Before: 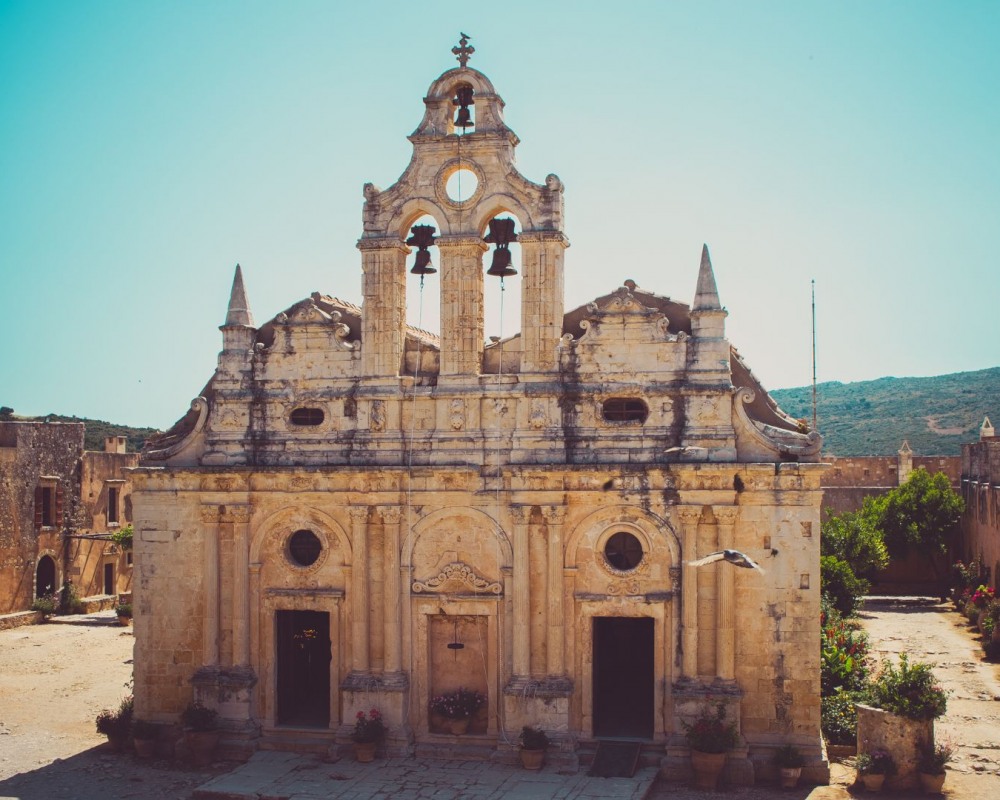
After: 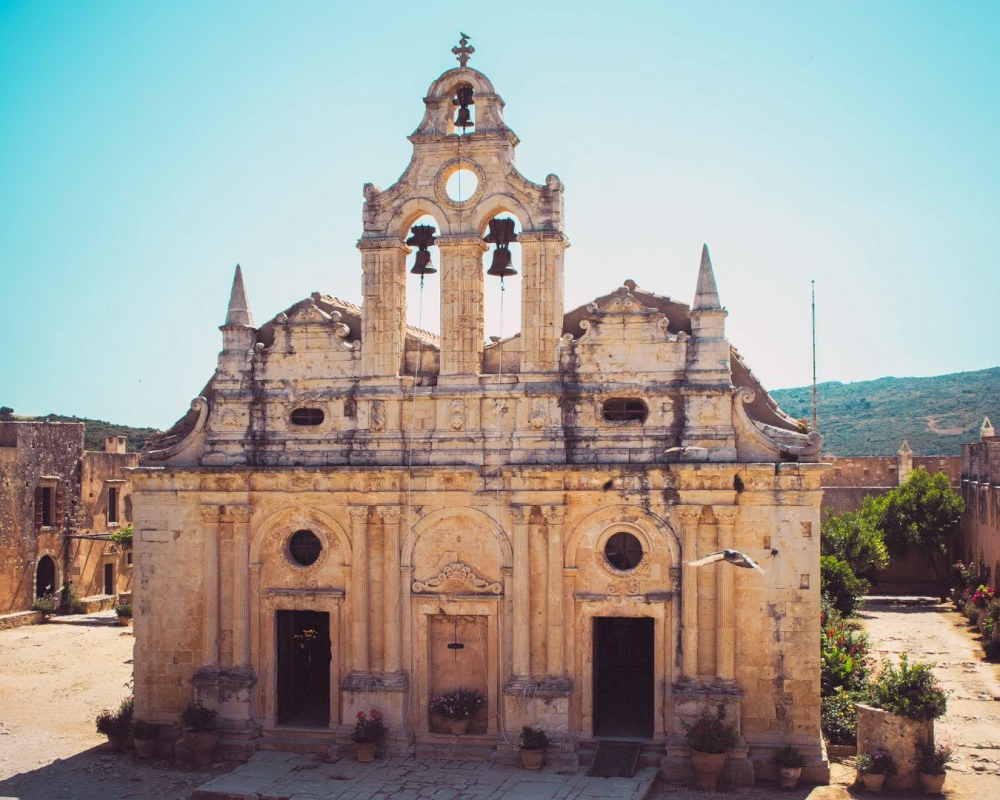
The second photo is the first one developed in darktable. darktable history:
white balance: red 1.009, blue 1.027
rgb levels: levels [[0.013, 0.434, 0.89], [0, 0.5, 1], [0, 0.5, 1]]
